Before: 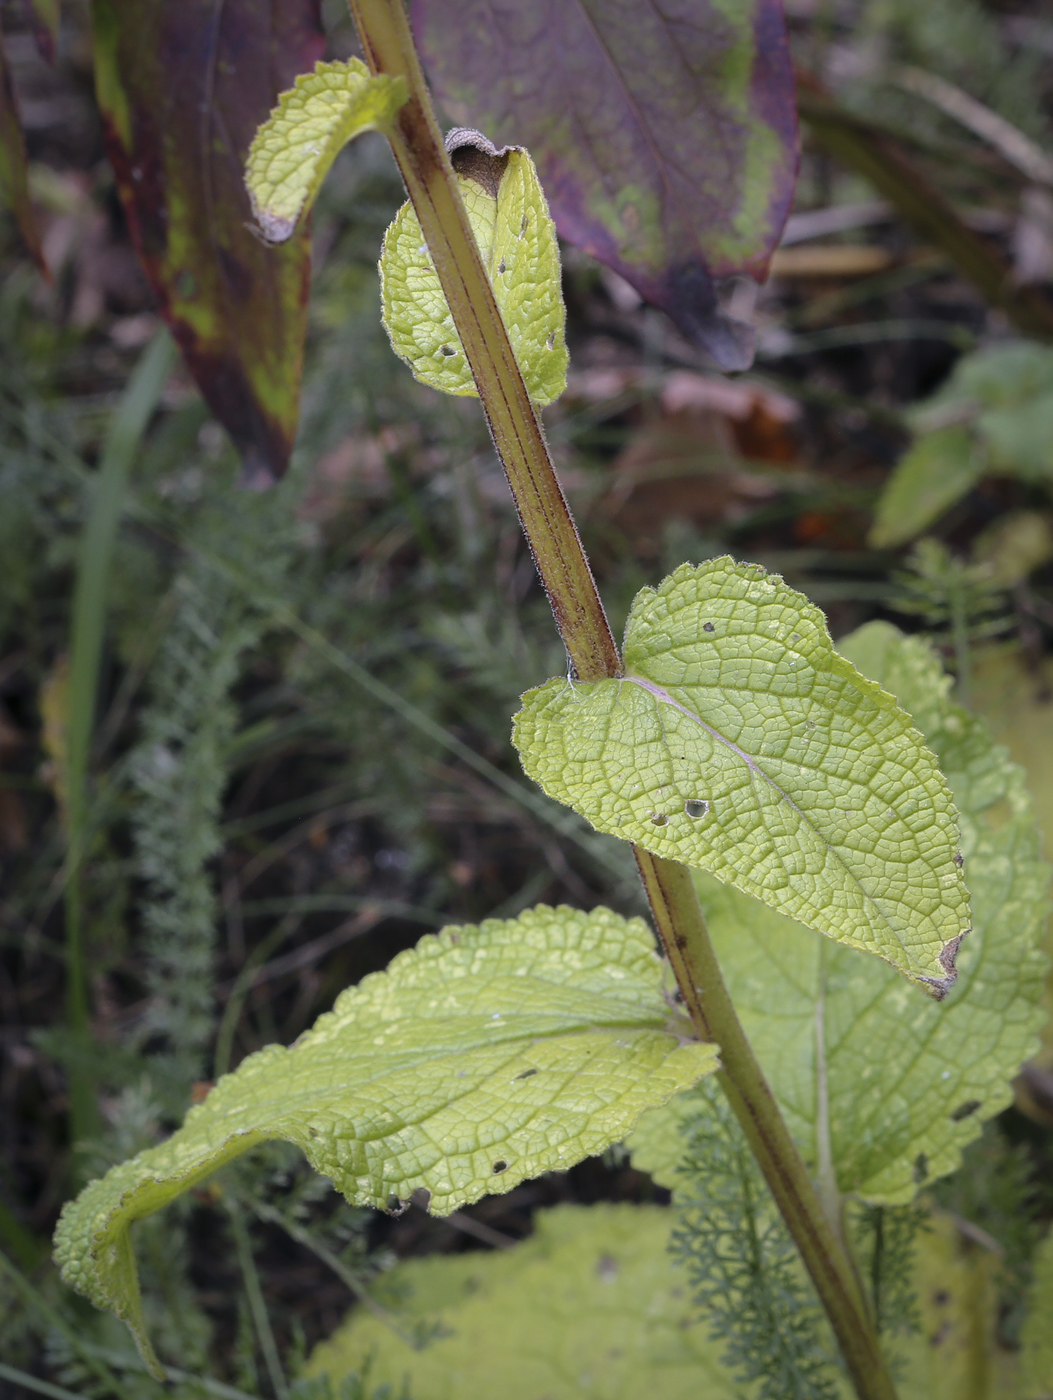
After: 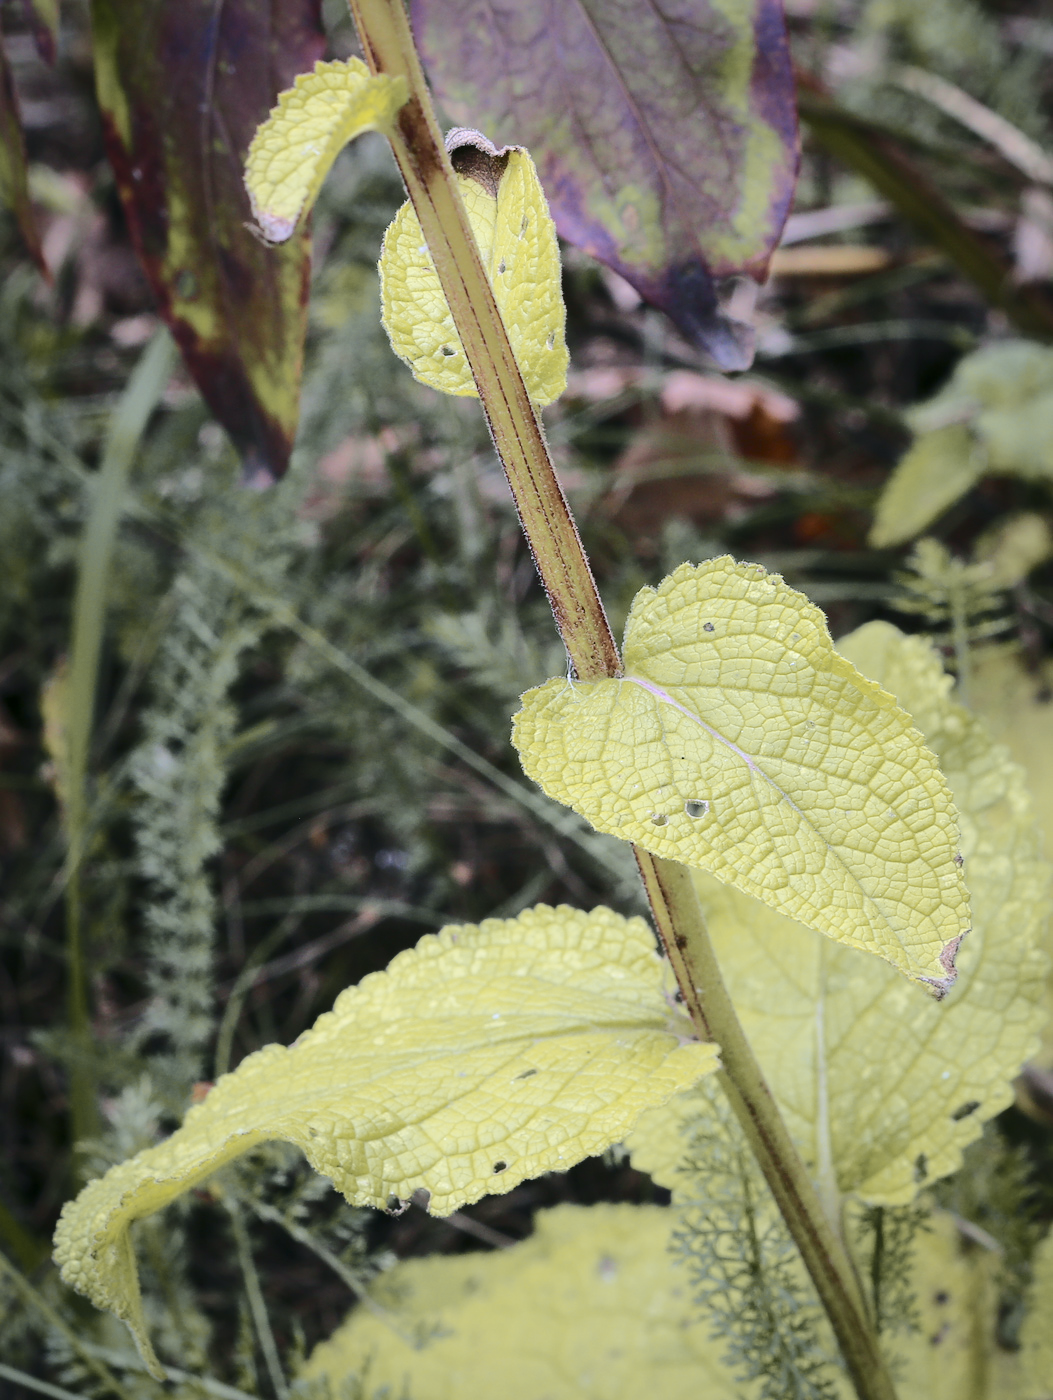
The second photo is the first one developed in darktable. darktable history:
tone curve: curves: ch0 [(0, 0) (0.21, 0.21) (0.43, 0.586) (0.65, 0.793) (1, 1)]; ch1 [(0, 0) (0.382, 0.447) (0.492, 0.484) (0.544, 0.547) (0.583, 0.578) (0.599, 0.595) (0.67, 0.673) (1, 1)]; ch2 [(0, 0) (0.411, 0.382) (0.492, 0.5) (0.531, 0.534) (0.56, 0.573) (0.599, 0.602) (0.696, 0.693) (1, 1)], color space Lab, independent channels, preserve colors none
